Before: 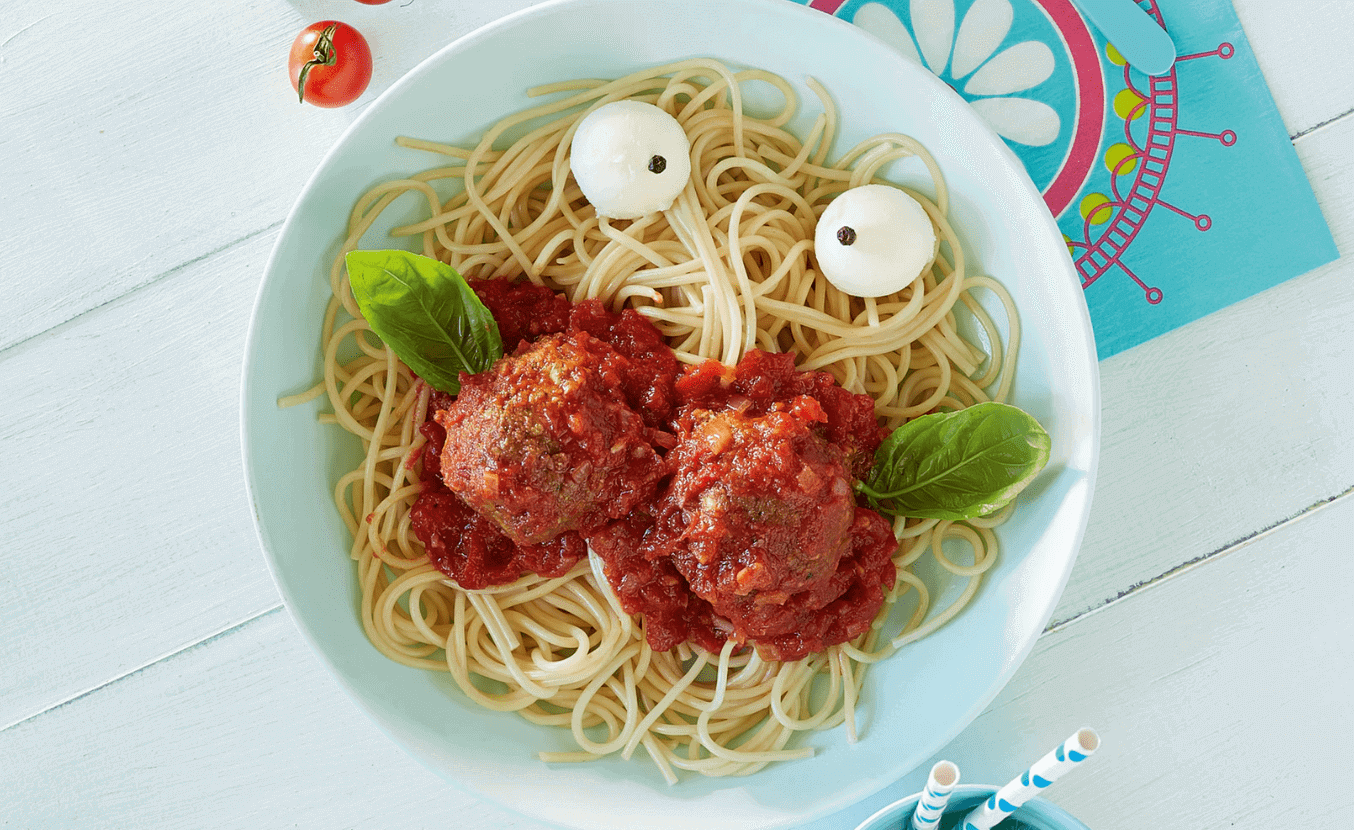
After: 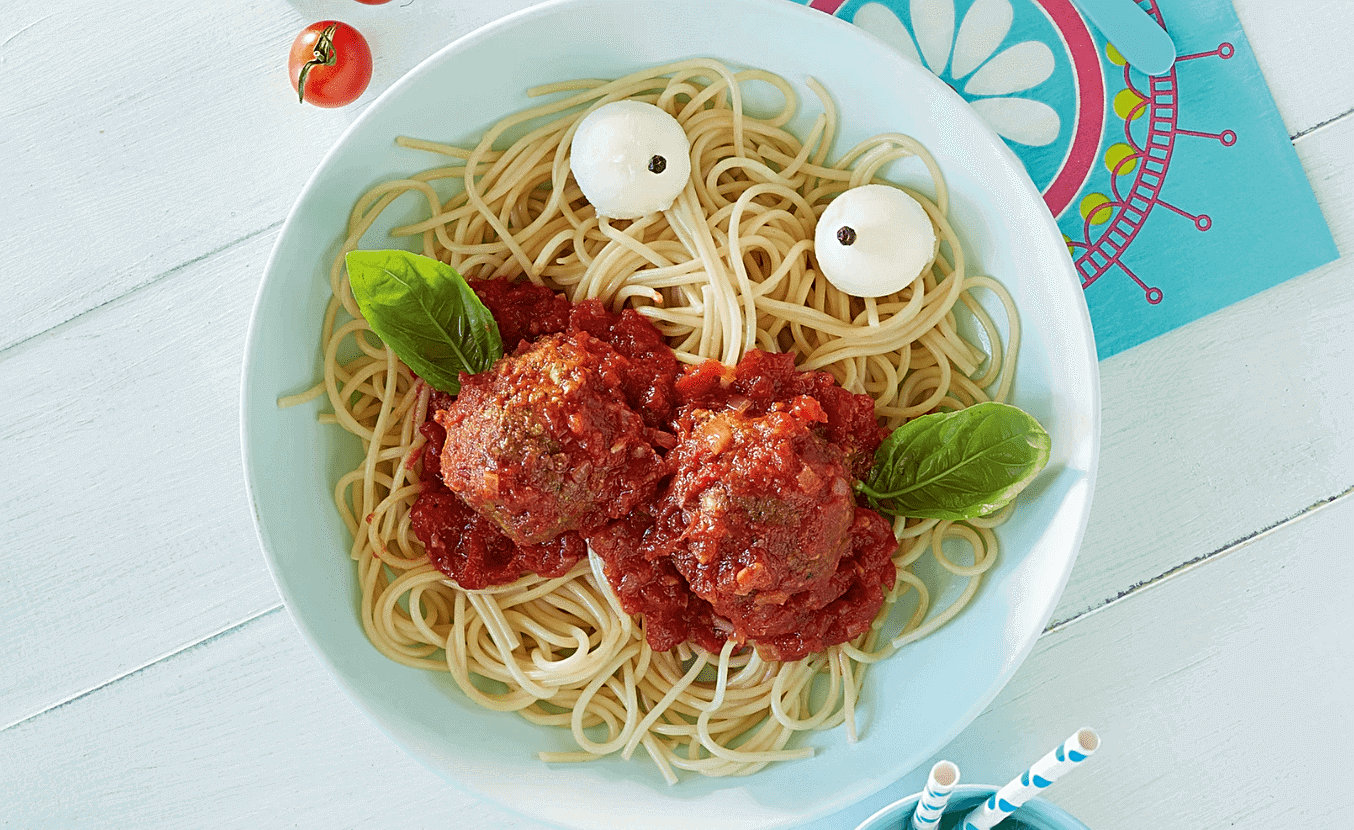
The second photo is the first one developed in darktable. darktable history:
color correction: highlights b* 0.057, saturation 0.992
sharpen: radius 2.529, amount 0.326
